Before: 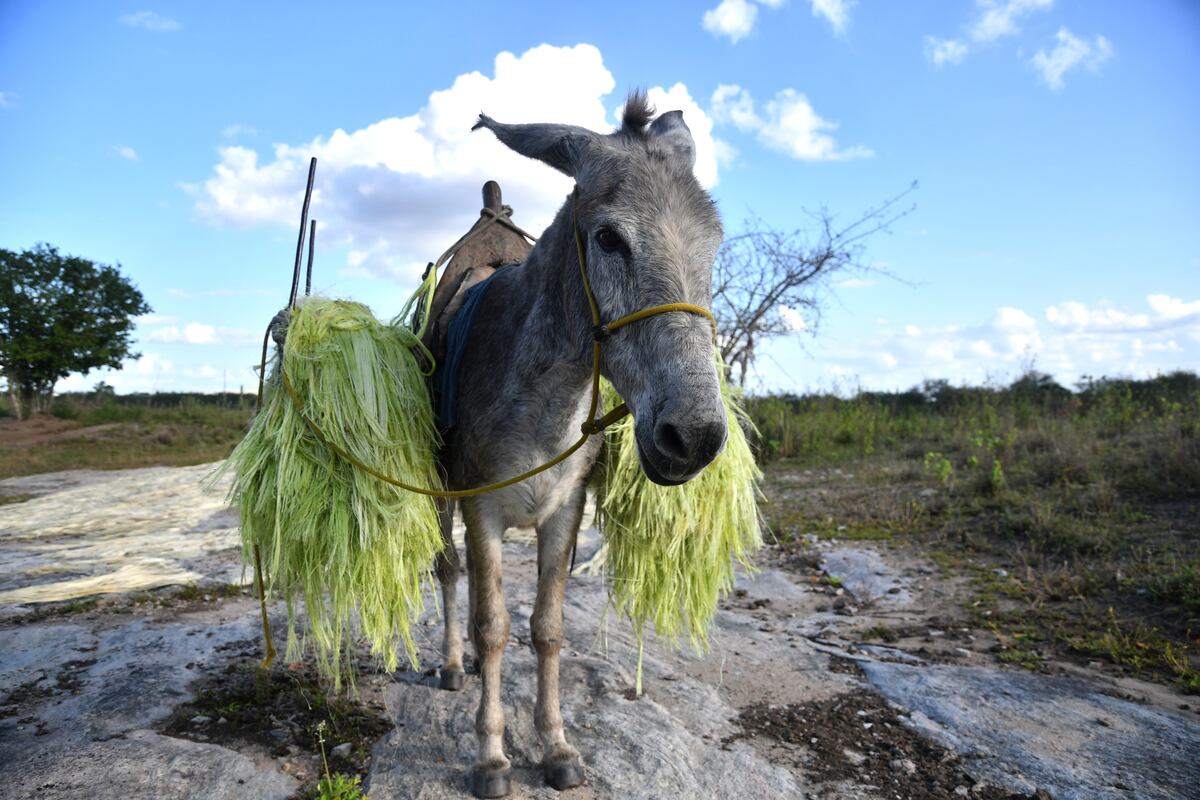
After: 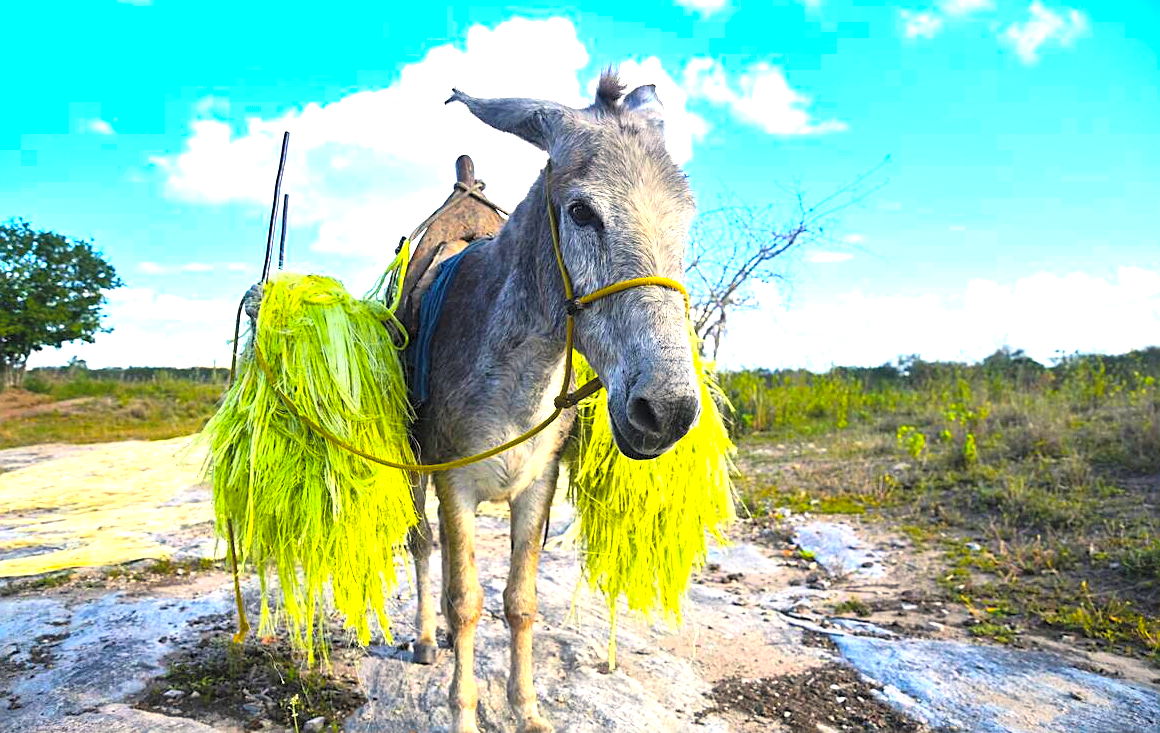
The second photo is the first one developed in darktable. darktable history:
exposure: black level correction 0, exposure 0.7 EV, compensate highlight preservation false
crop: left 2.324%, top 3.306%, right 0.999%, bottom 4.958%
contrast brightness saturation: contrast 0.096, brightness 0.318, saturation 0.136
tone equalizer: on, module defaults
color balance rgb: highlights gain › chroma 2.972%, highlights gain › hue 75.62°, perceptual saturation grading › global saturation 39.699%, perceptual brilliance grading › global brilliance 15.744%, perceptual brilliance grading › shadows -34.249%, global vibrance 43.409%
sharpen: on, module defaults
